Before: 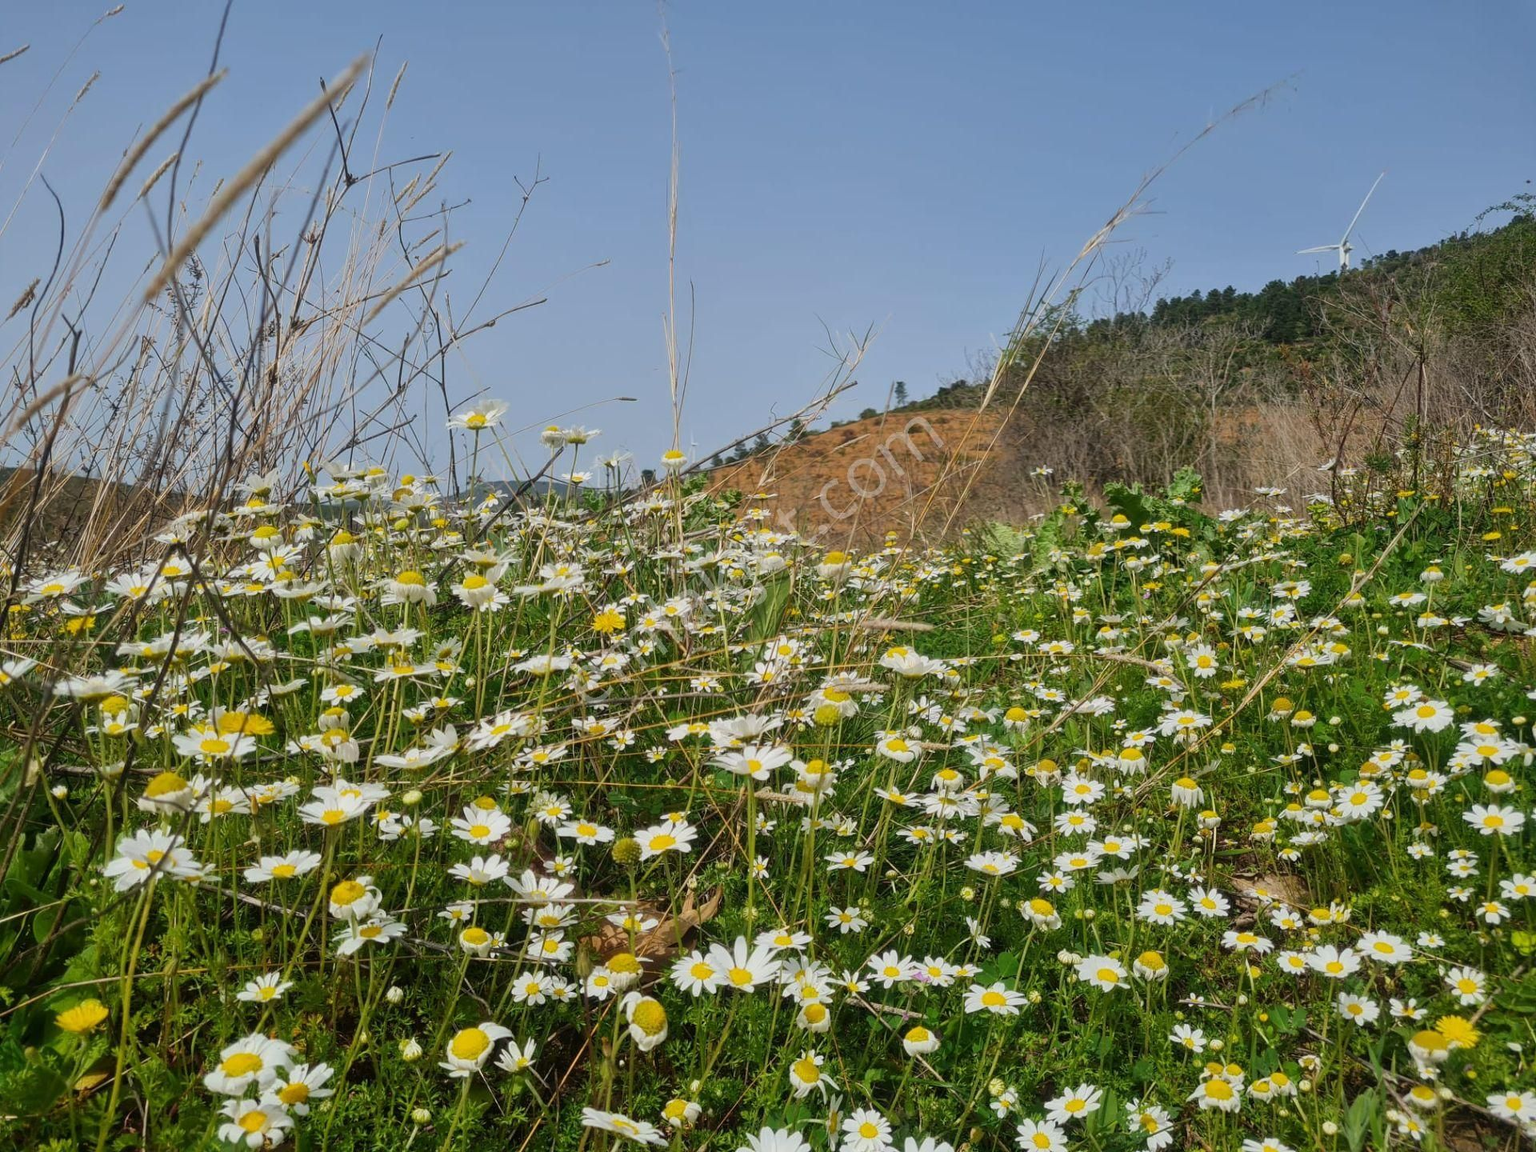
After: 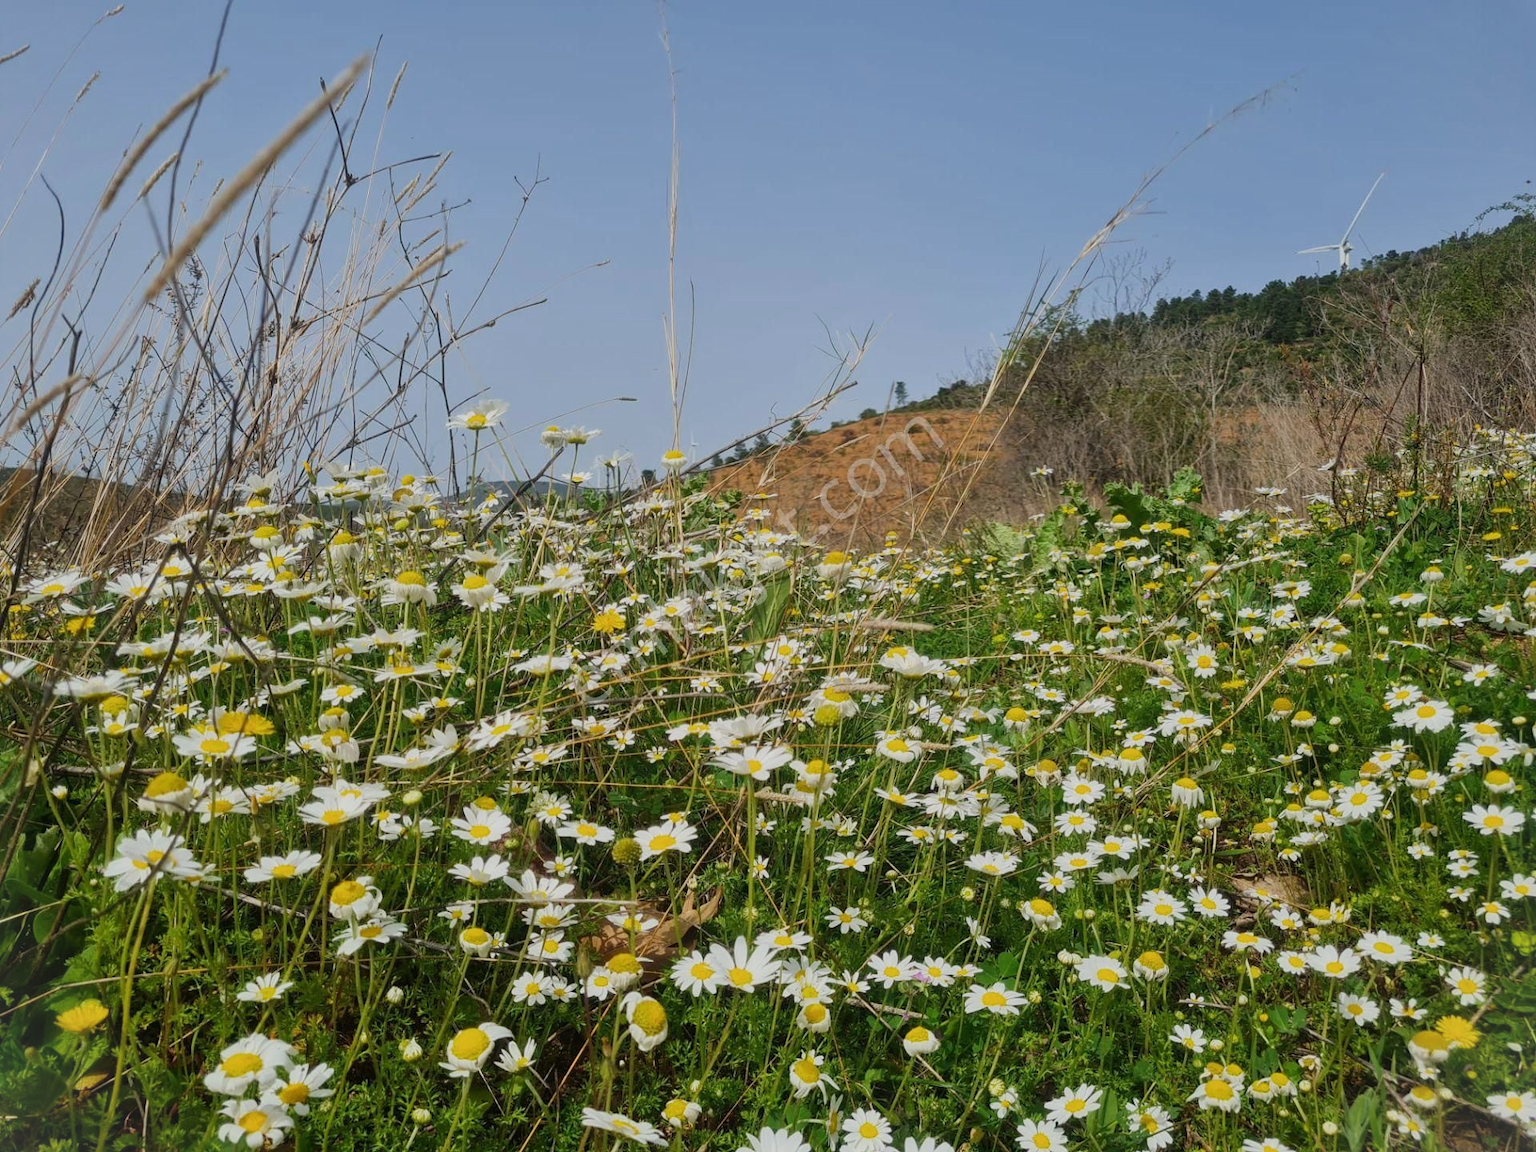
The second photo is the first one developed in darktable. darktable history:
sigmoid: contrast 1.22, skew 0.65
vignetting: fall-off start 100%, brightness 0.05, saturation 0
